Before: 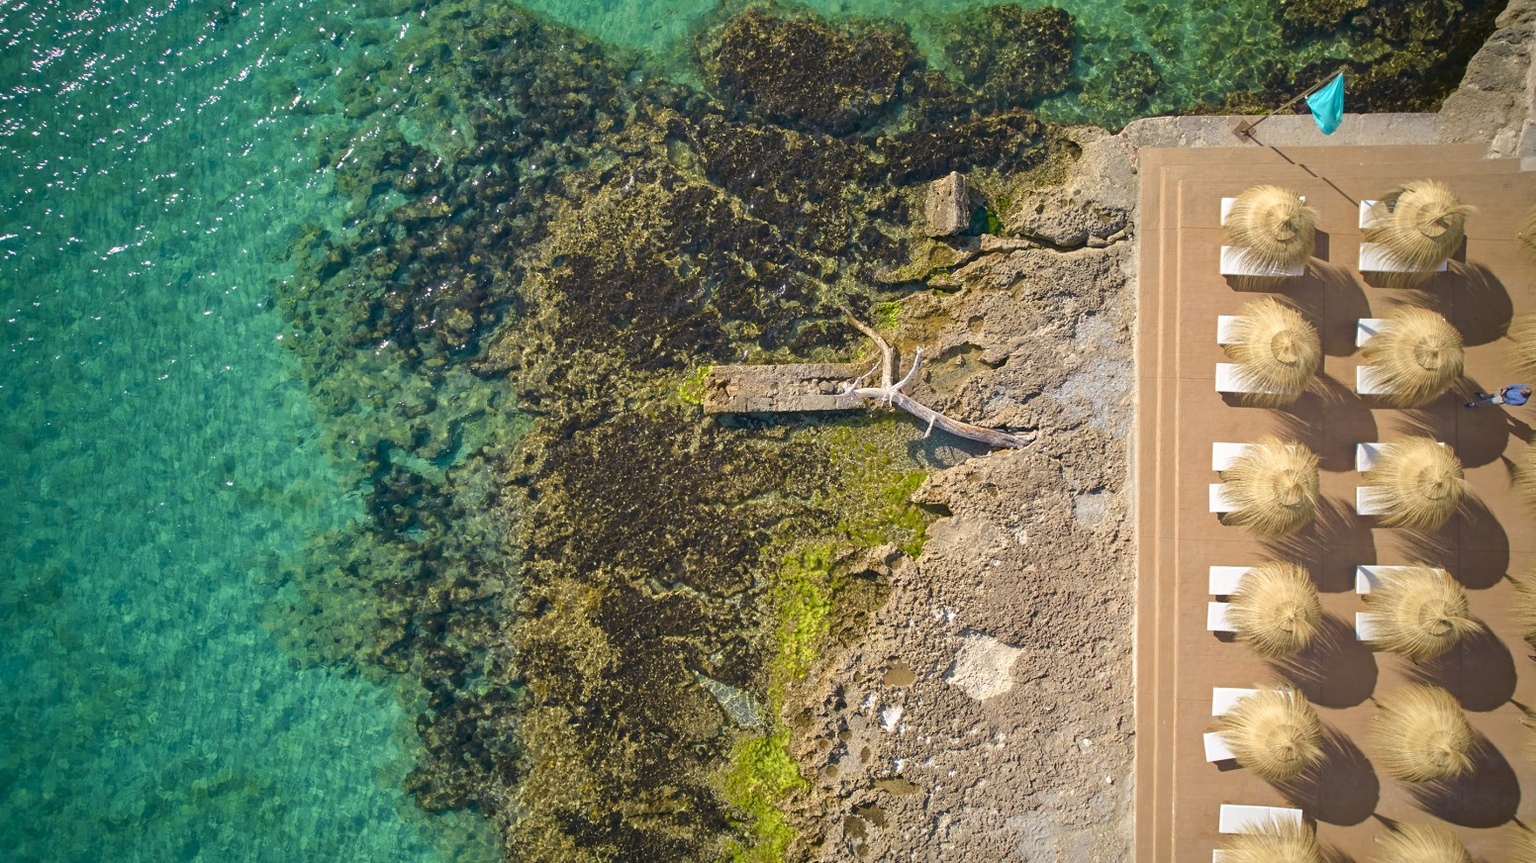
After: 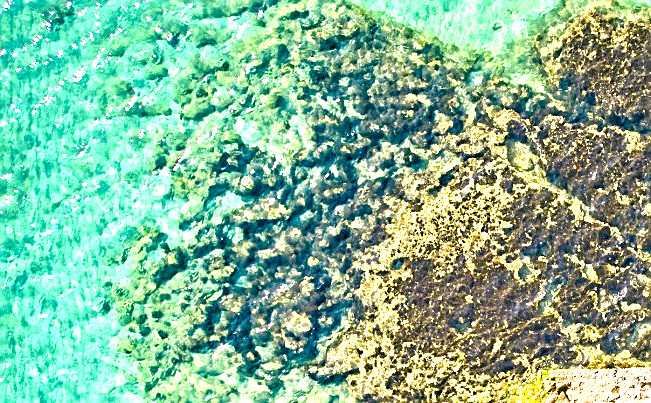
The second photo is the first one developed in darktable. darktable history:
exposure: exposure 2.207 EV, compensate highlight preservation false
color balance rgb: shadows lift › chroma 3%, shadows lift › hue 240.84°, highlights gain › chroma 3%, highlights gain › hue 73.2°, global offset › luminance -0.5%, perceptual saturation grading › global saturation 20%, perceptual saturation grading › highlights -25%, perceptual saturation grading › shadows 50%, global vibrance 25.26%
contrast equalizer: y [[0.511, 0.558, 0.631, 0.632, 0.559, 0.512], [0.5 ×6], [0.5 ×6], [0 ×6], [0 ×6]]
crop and rotate: left 10.817%, top 0.062%, right 47.194%, bottom 53.626%
sharpen: on, module defaults
local contrast: highlights 100%, shadows 100%, detail 120%, midtone range 0.2
